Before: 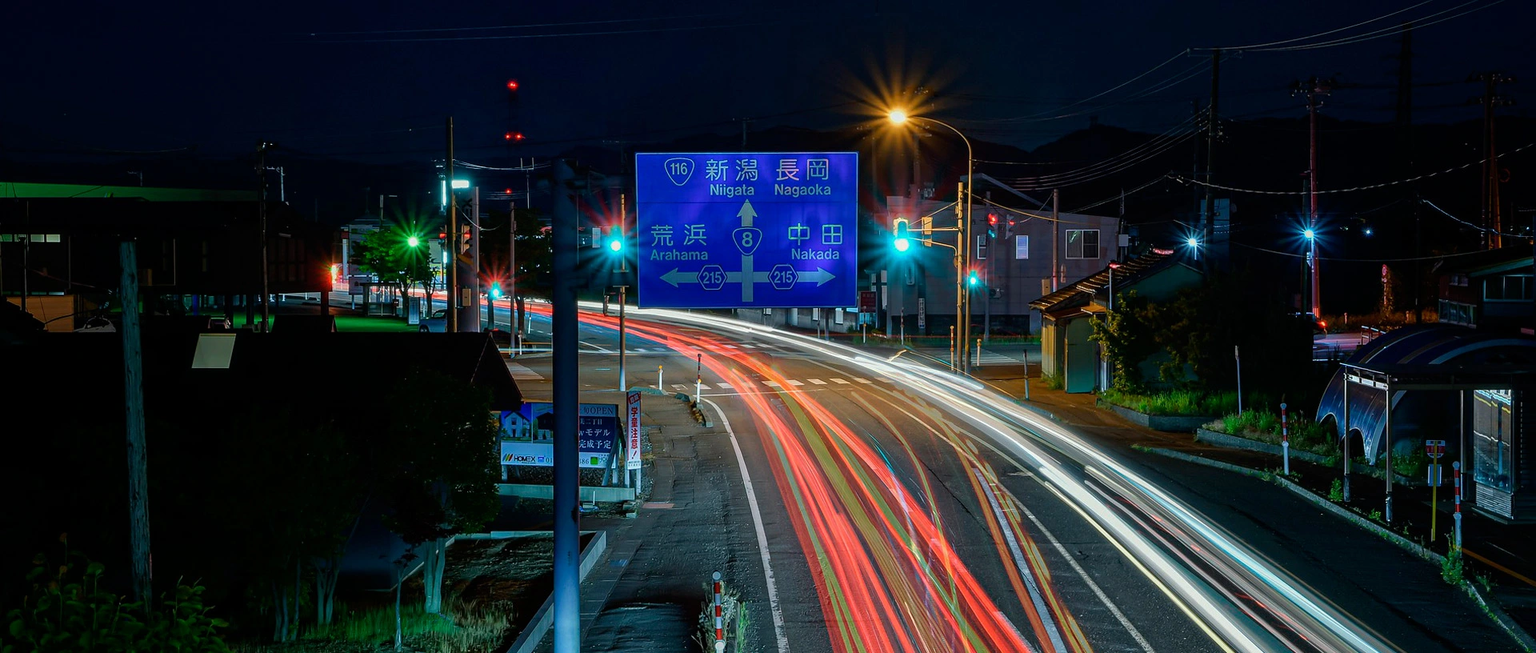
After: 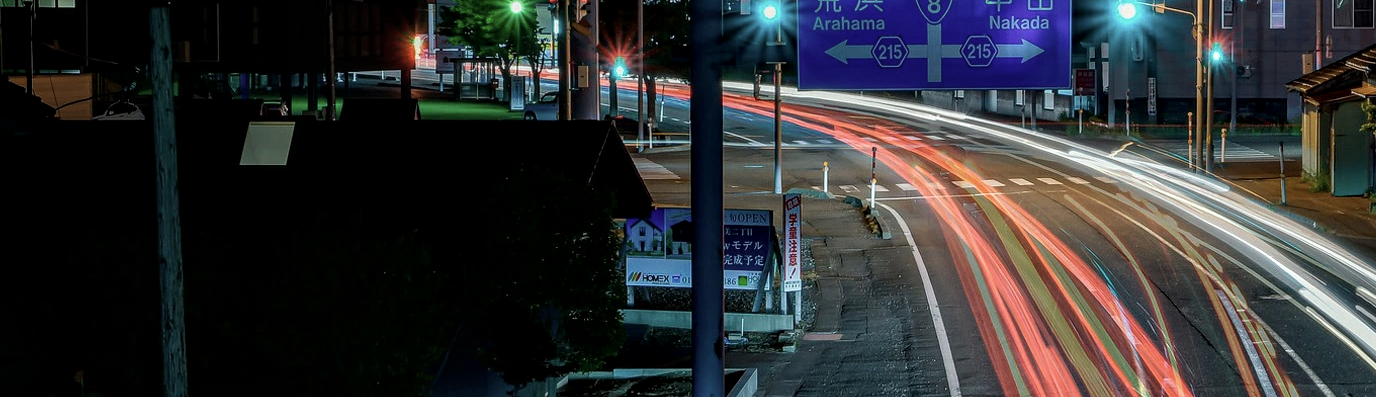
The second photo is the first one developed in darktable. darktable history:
crop: top 36.266%, right 28.301%, bottom 14.981%
local contrast: on, module defaults
contrast brightness saturation: contrast 0.058, brightness -0.011, saturation -0.237
